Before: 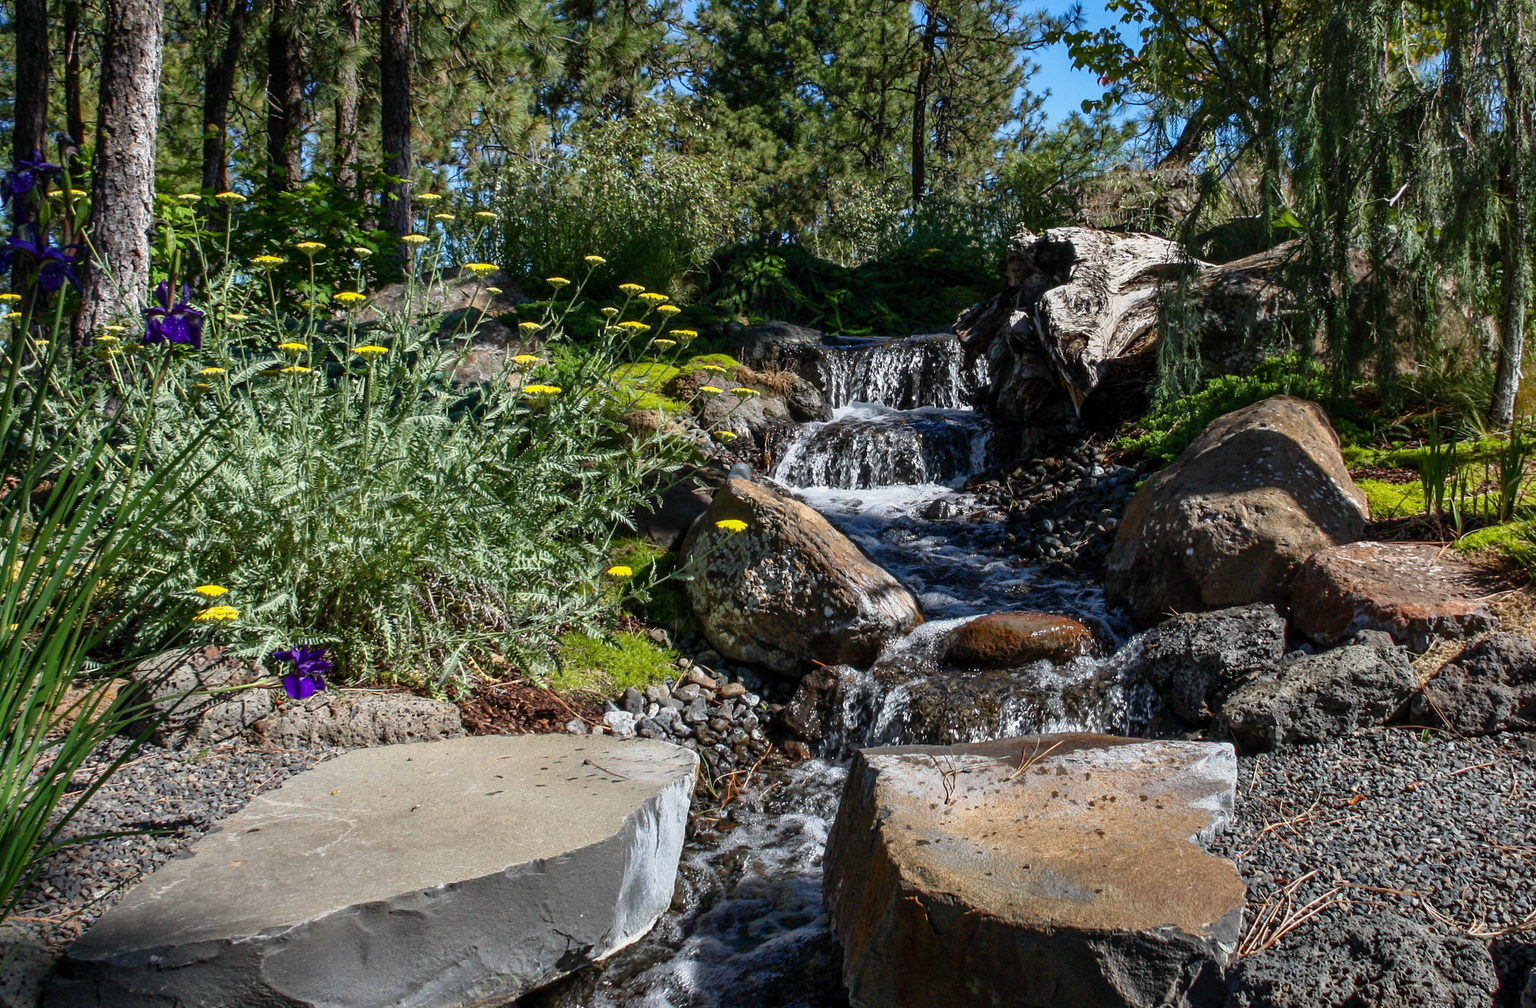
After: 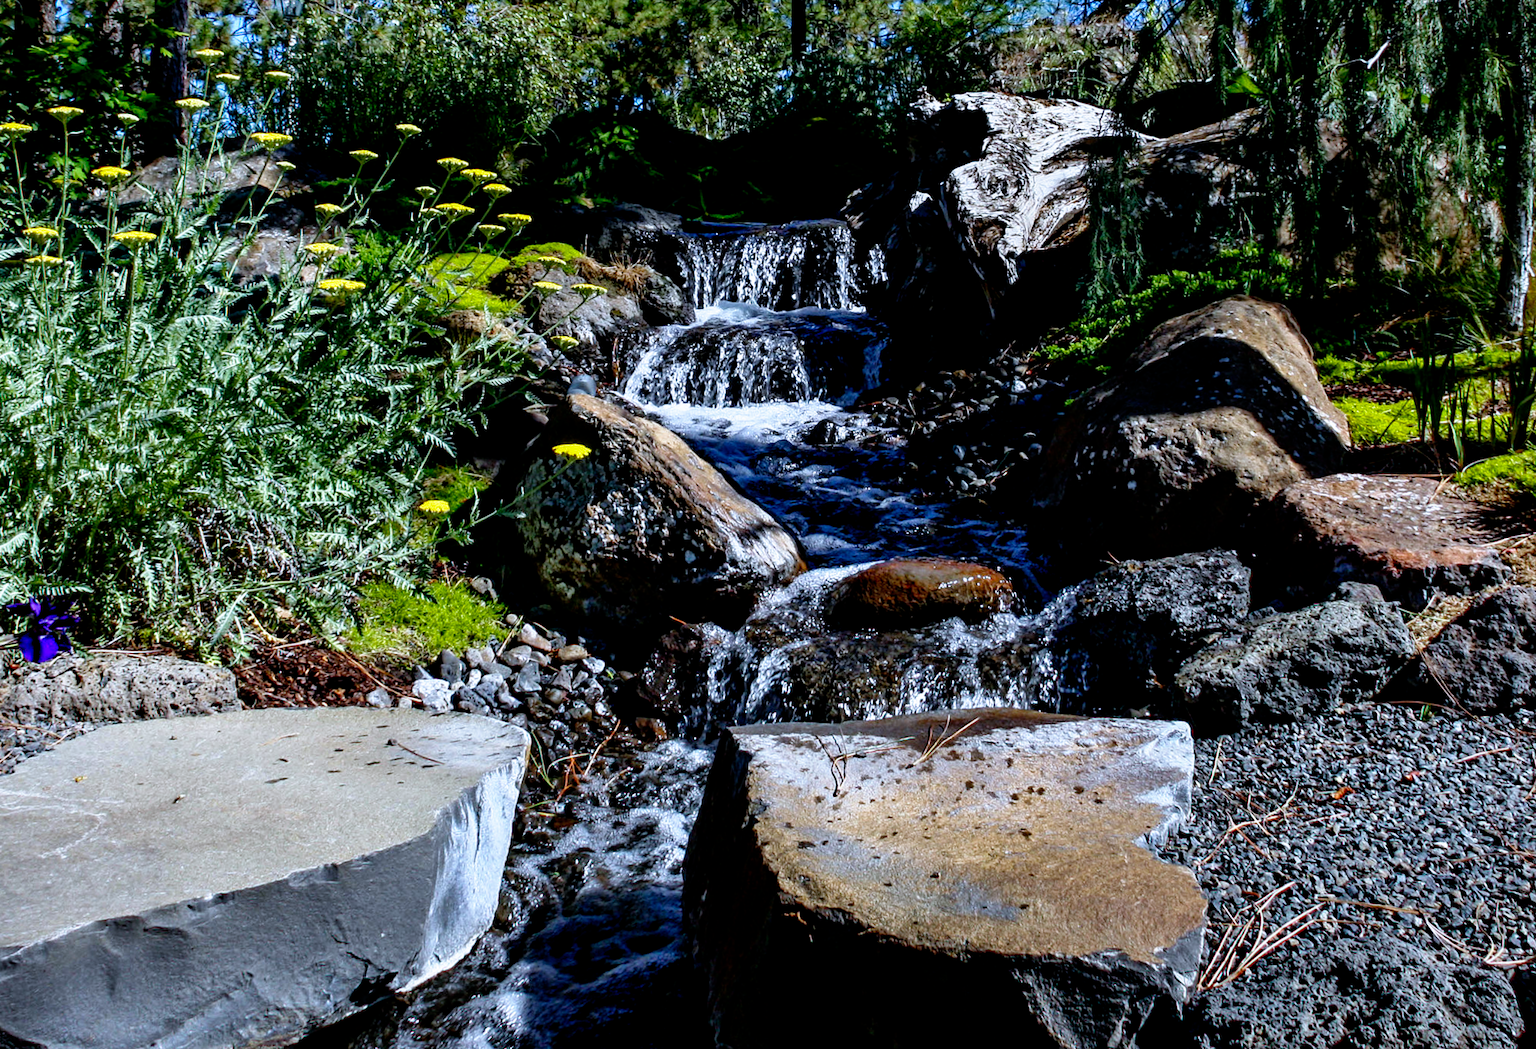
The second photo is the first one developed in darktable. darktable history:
white balance: red 0.926, green 1.003, blue 1.133
filmic rgb: black relative exposure -5.5 EV, white relative exposure 2.5 EV, threshold 3 EV, target black luminance 0%, hardness 4.51, latitude 67.35%, contrast 1.453, shadows ↔ highlights balance -3.52%, preserve chrominance no, color science v4 (2020), contrast in shadows soft, enable highlight reconstruction true
rotate and perspective: rotation 0.226°, lens shift (vertical) -0.042, crop left 0.023, crop right 0.982, crop top 0.006, crop bottom 0.994
shadows and highlights: shadows 25, highlights -25
crop: left 16.315%, top 14.246%
